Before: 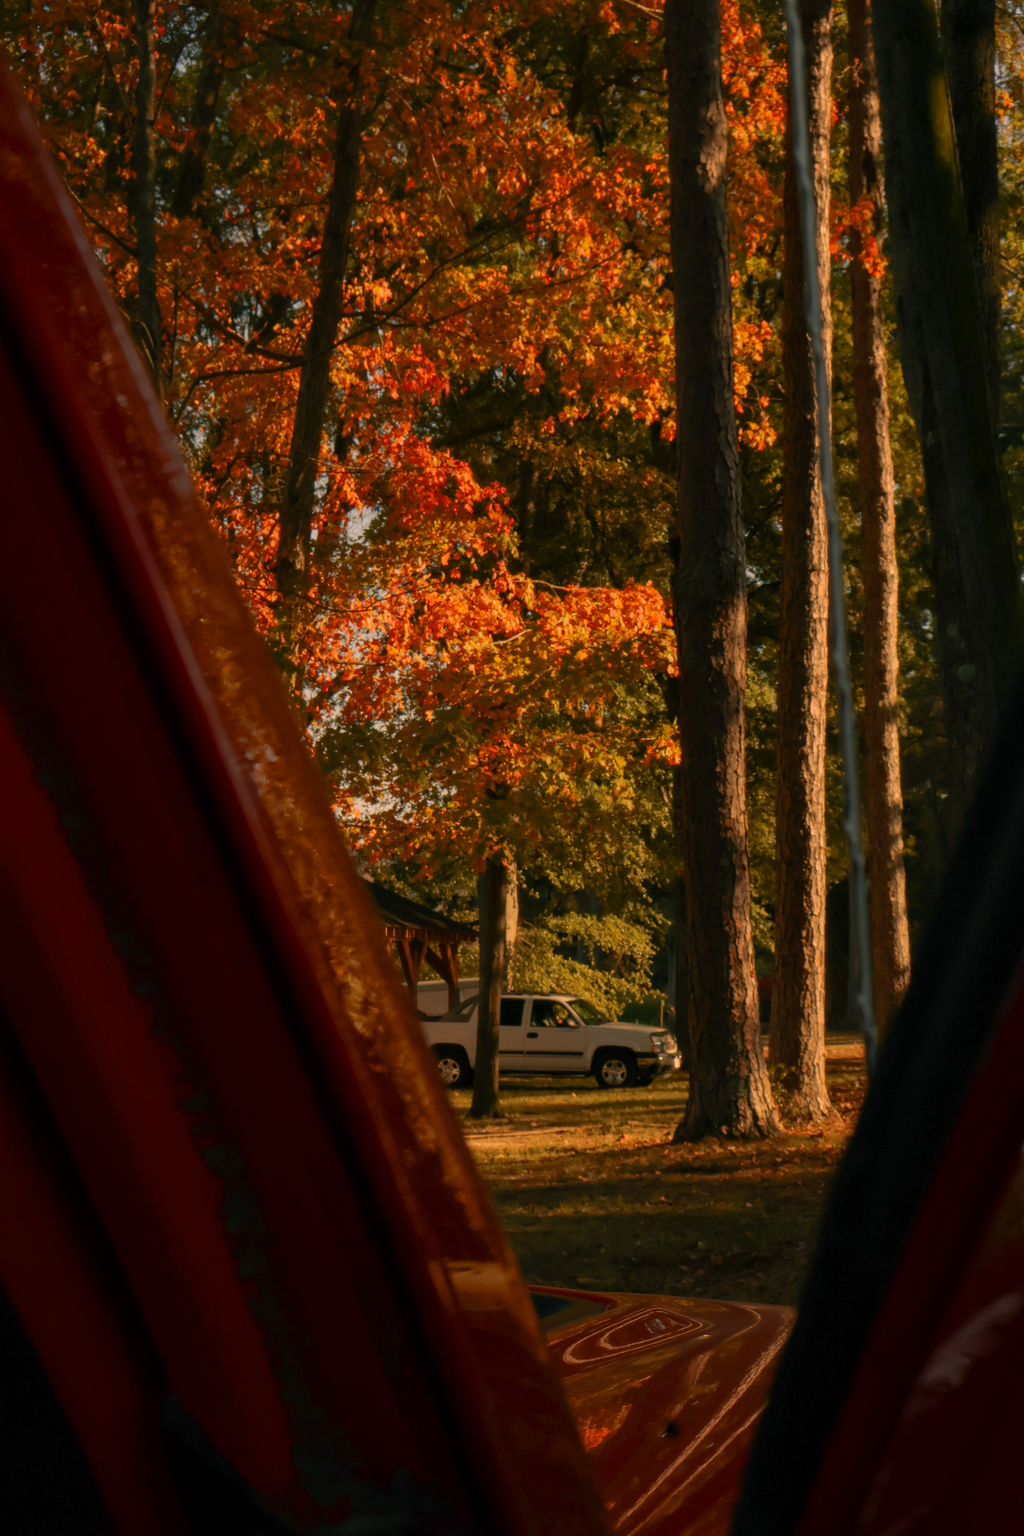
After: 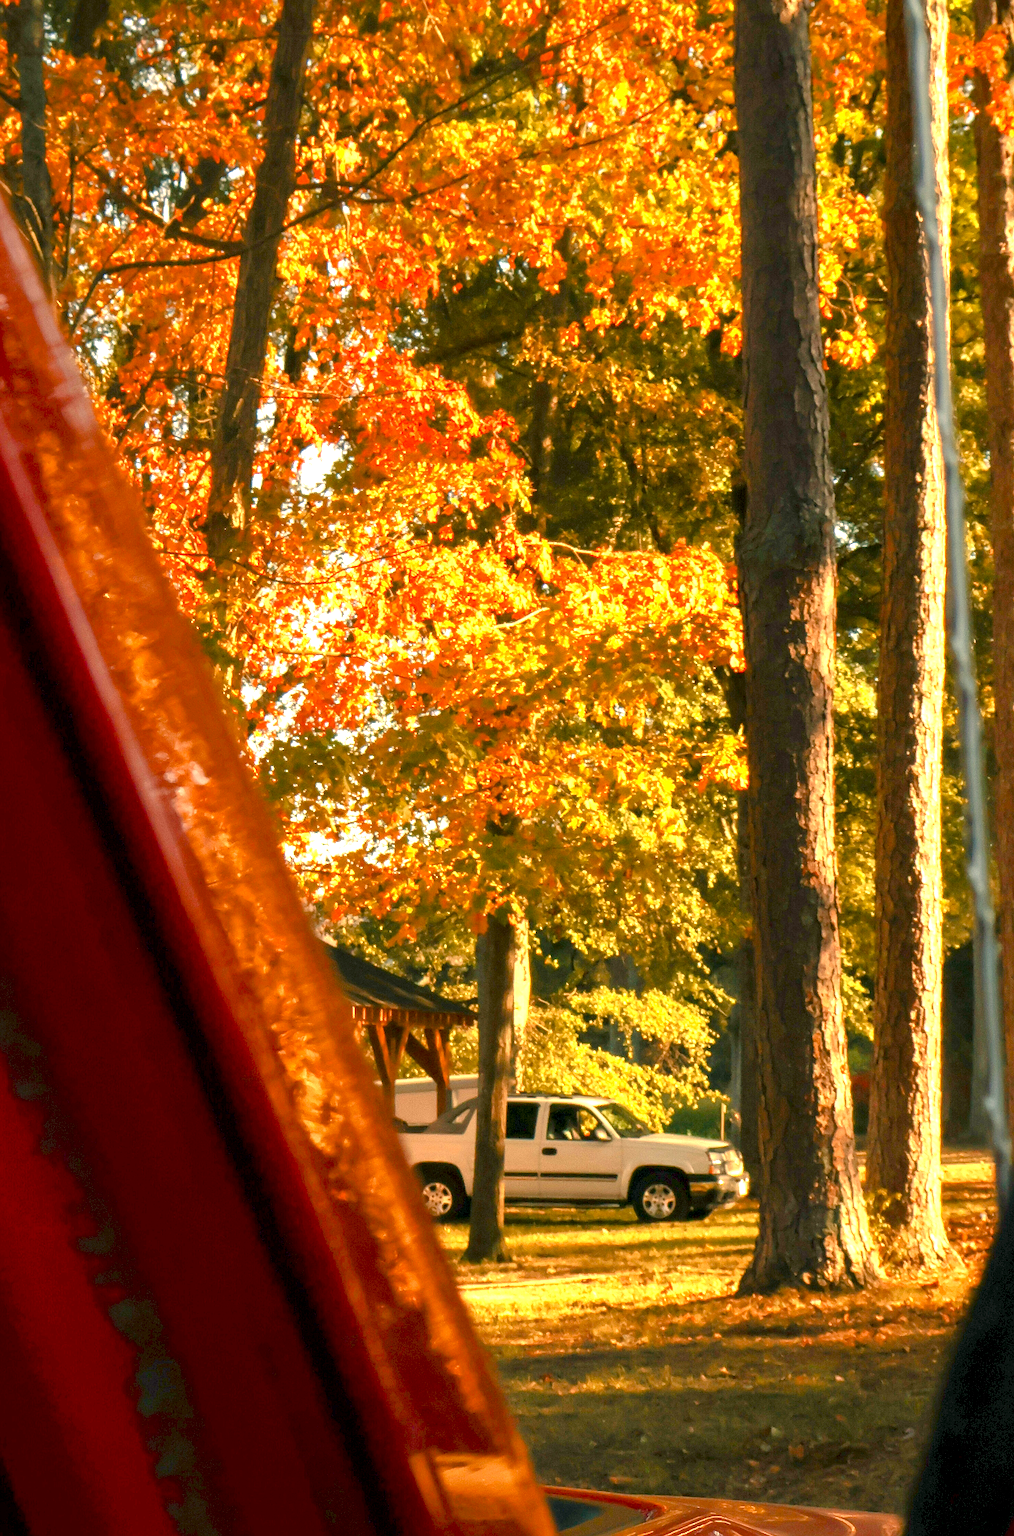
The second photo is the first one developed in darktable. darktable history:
sharpen: on, module defaults
crop and rotate: left 11.956%, top 11.442%, right 14.011%, bottom 13.866%
exposure: black level correction 0.001, exposure 2.525 EV, compensate highlight preservation false
